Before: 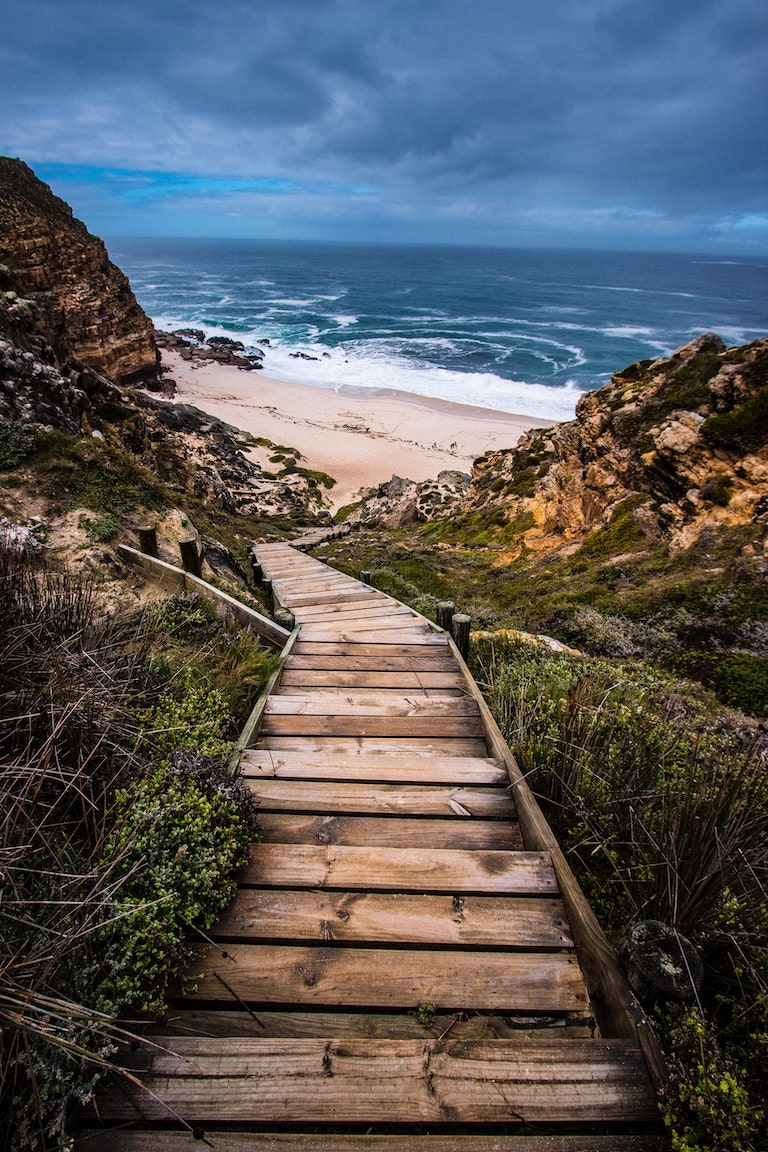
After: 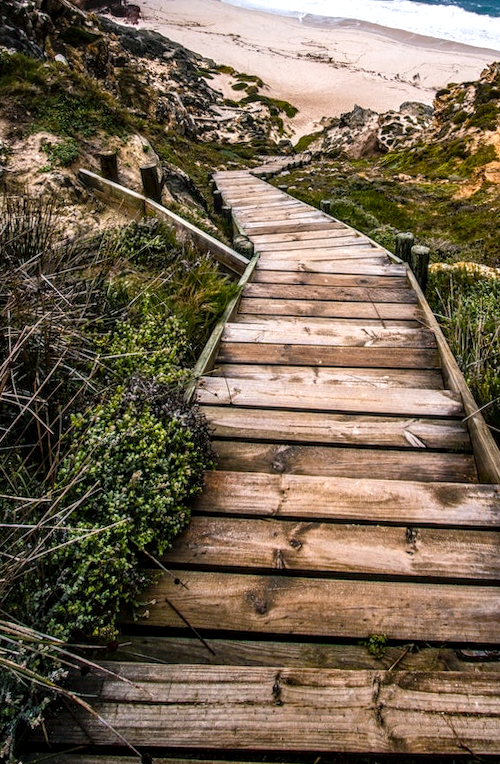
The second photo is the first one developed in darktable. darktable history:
crop and rotate: angle -1.21°, left 3.813%, top 31.589%, right 28.953%
local contrast: on, module defaults
shadows and highlights: shadows 37.43, highlights -27.28, soften with gaussian
color balance rgb: shadows lift › luminance -7.615%, shadows lift › chroma 2.226%, shadows lift › hue 162.29°, perceptual saturation grading › global saturation 20%, perceptual saturation grading › highlights -49.611%, perceptual saturation grading › shadows 24.538%, perceptual brilliance grading › highlights 16.313%, perceptual brilliance grading › shadows -13.526%, contrast -10.481%
